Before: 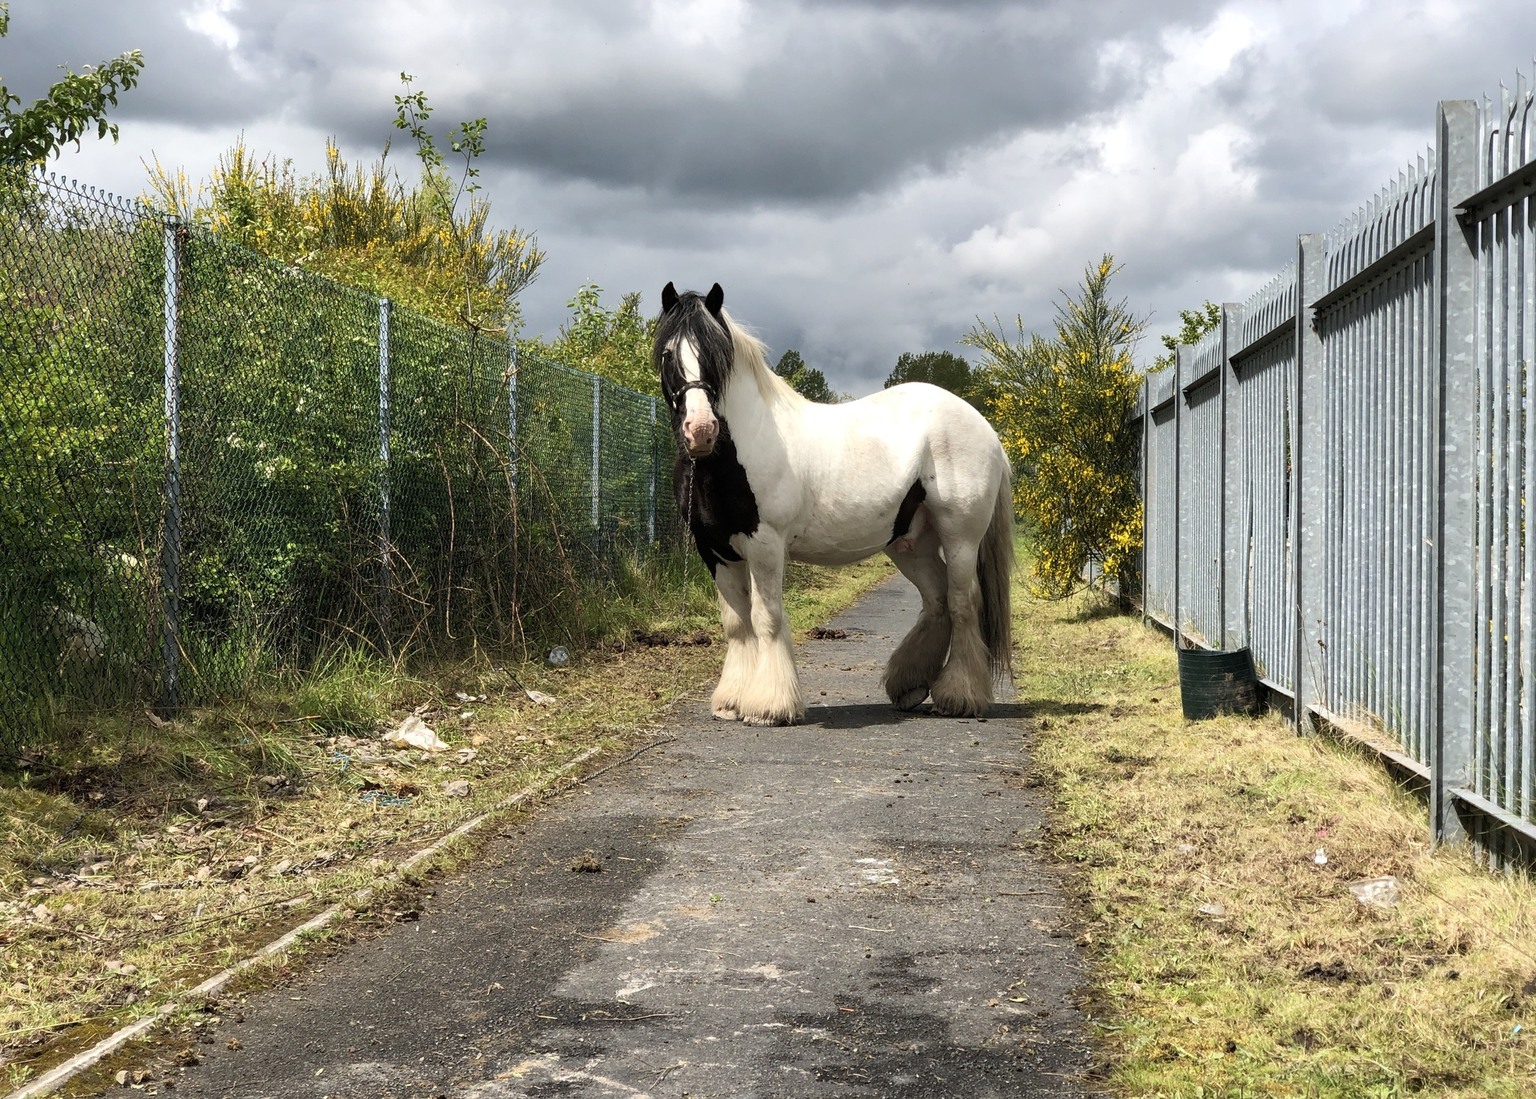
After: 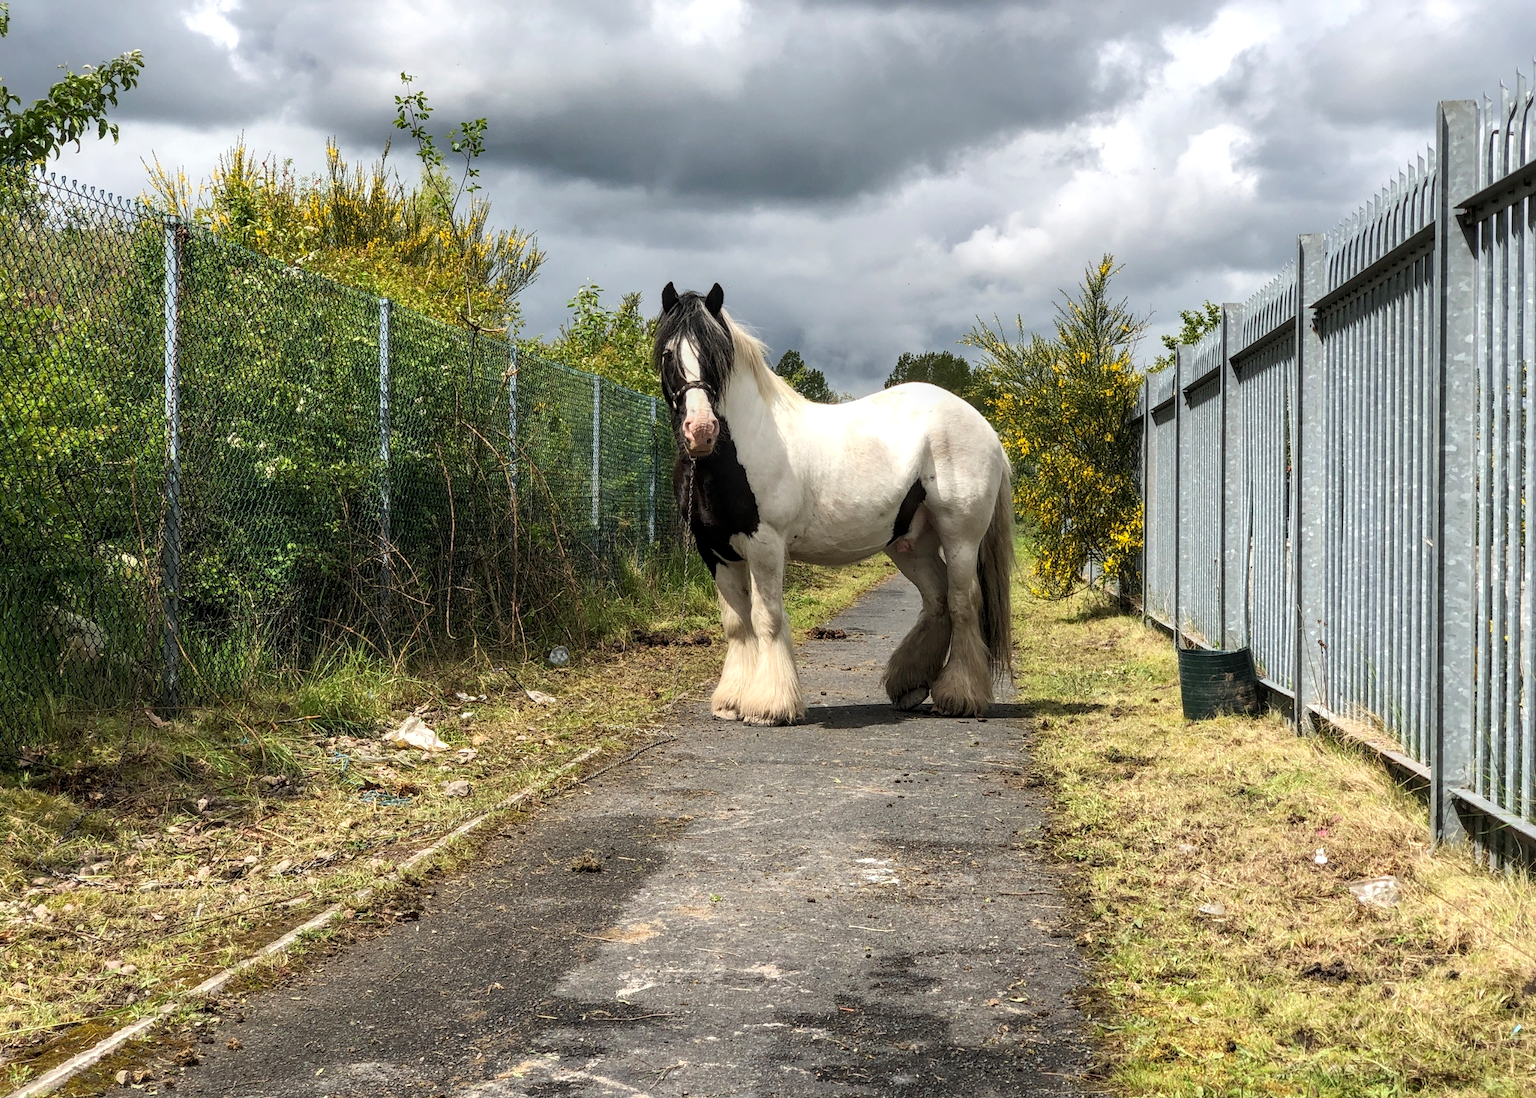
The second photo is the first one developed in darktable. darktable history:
local contrast: on, module defaults
tone equalizer: edges refinement/feathering 500, mask exposure compensation -1.57 EV, preserve details no
